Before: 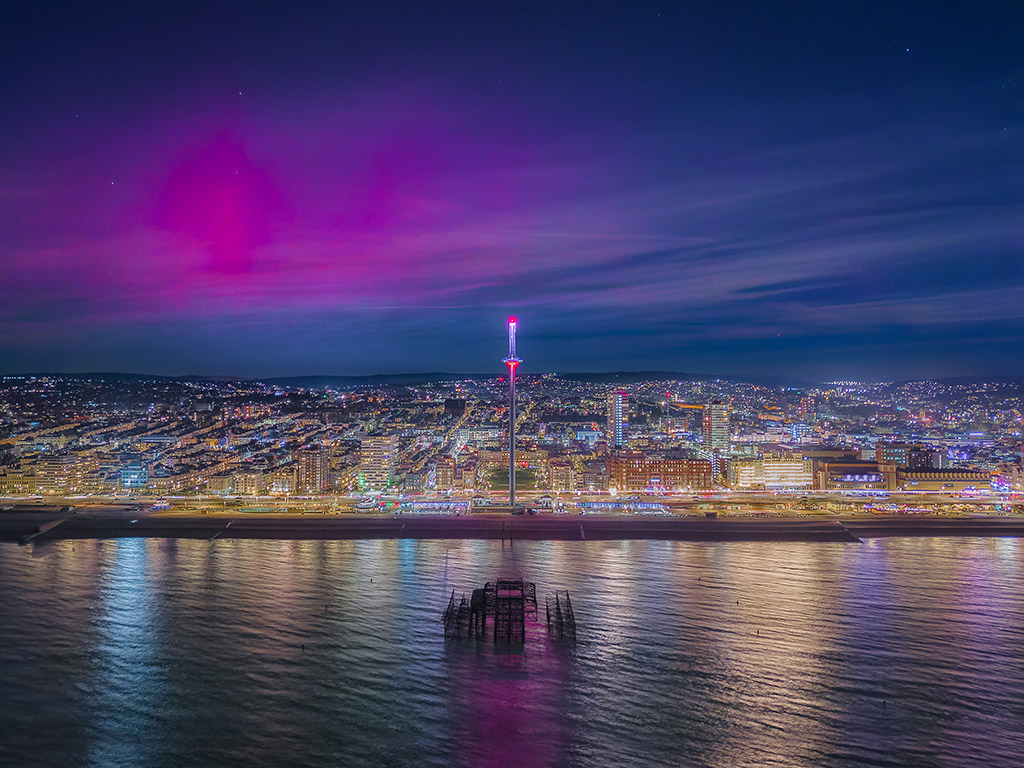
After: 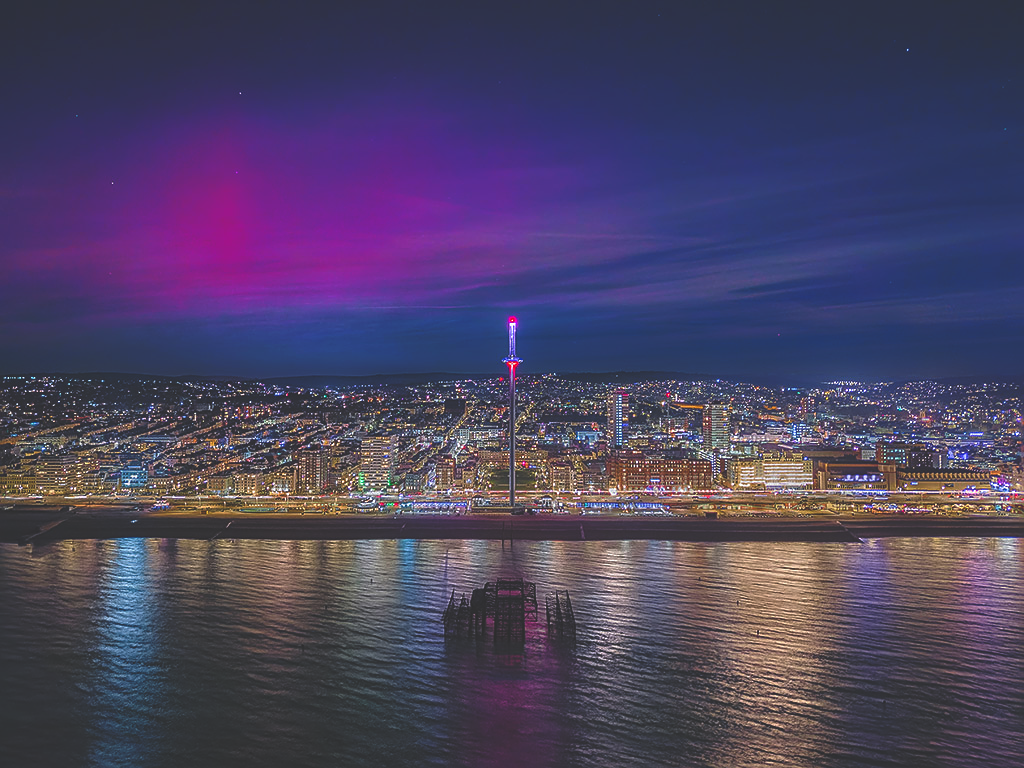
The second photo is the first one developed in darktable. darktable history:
rgb curve: curves: ch0 [(0, 0.186) (0.314, 0.284) (0.775, 0.708) (1, 1)], compensate middle gray true, preserve colors none
sharpen: on, module defaults
color balance rgb: linear chroma grading › shadows 19.44%, linear chroma grading › highlights 3.42%, linear chroma grading › mid-tones 10.16%
